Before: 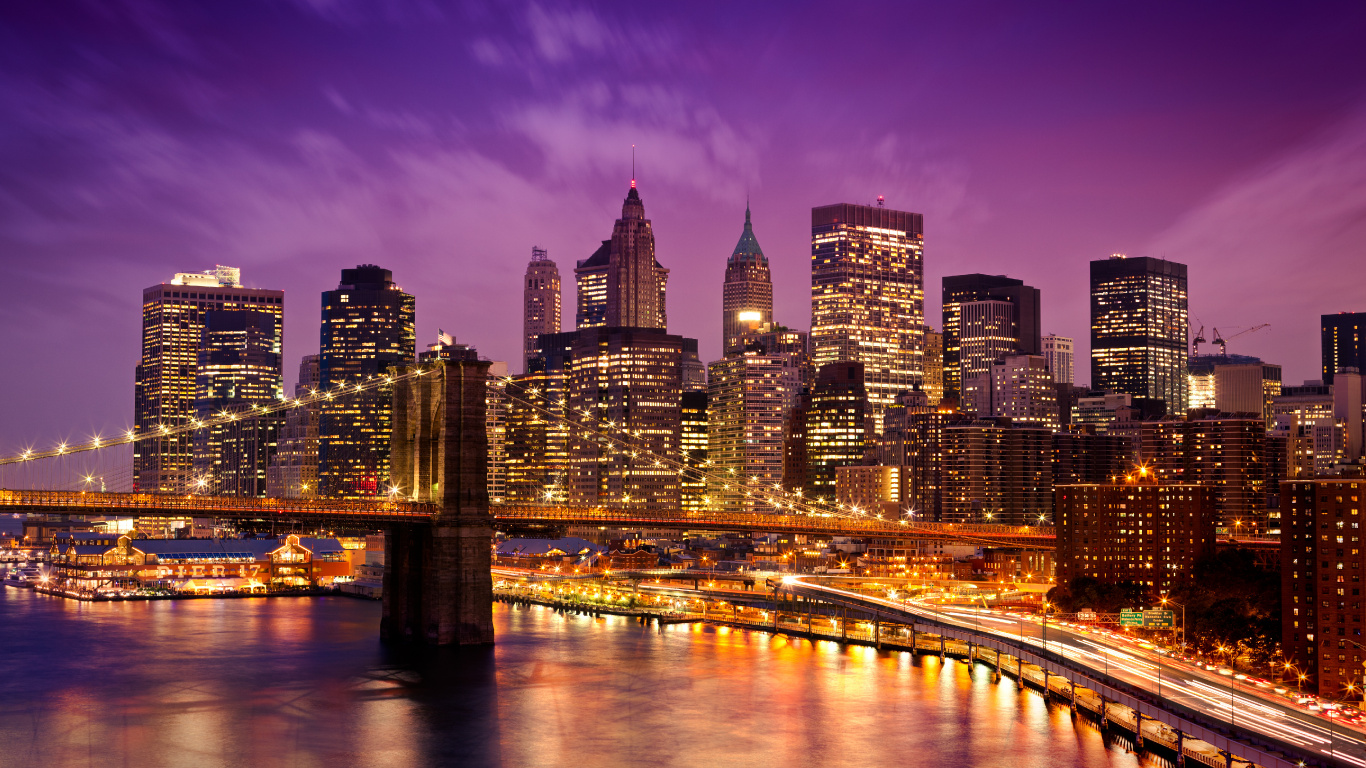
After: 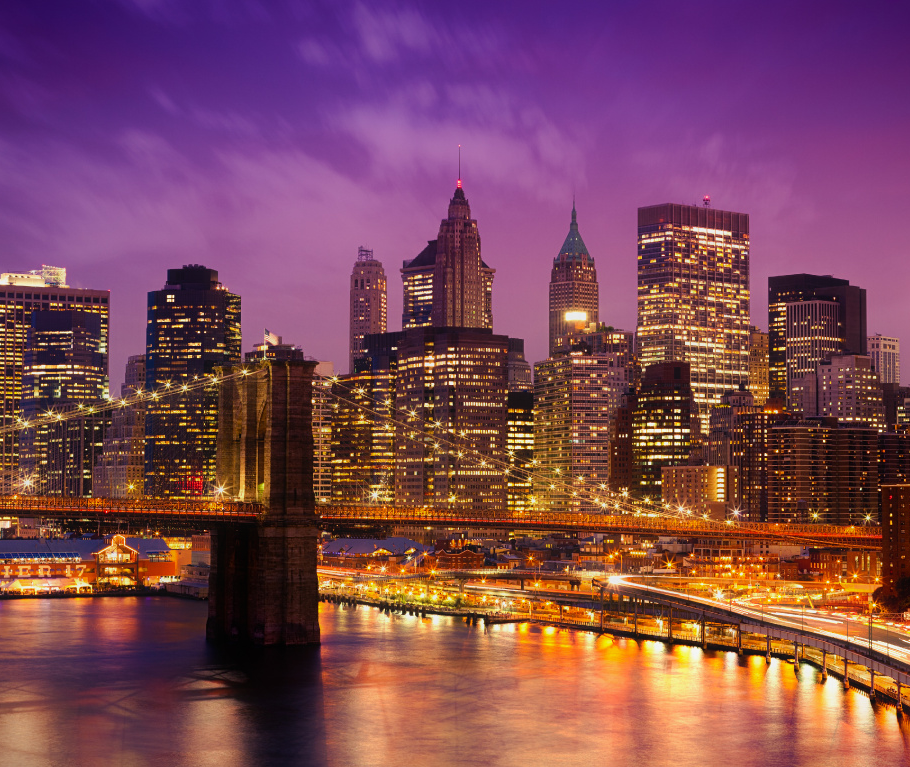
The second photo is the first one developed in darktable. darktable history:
crop and rotate: left 12.74%, right 20.636%
contrast equalizer: octaves 7, y [[0.5, 0.486, 0.447, 0.446, 0.489, 0.5], [0.5 ×6], [0.5 ×6], [0 ×6], [0 ×6]]
